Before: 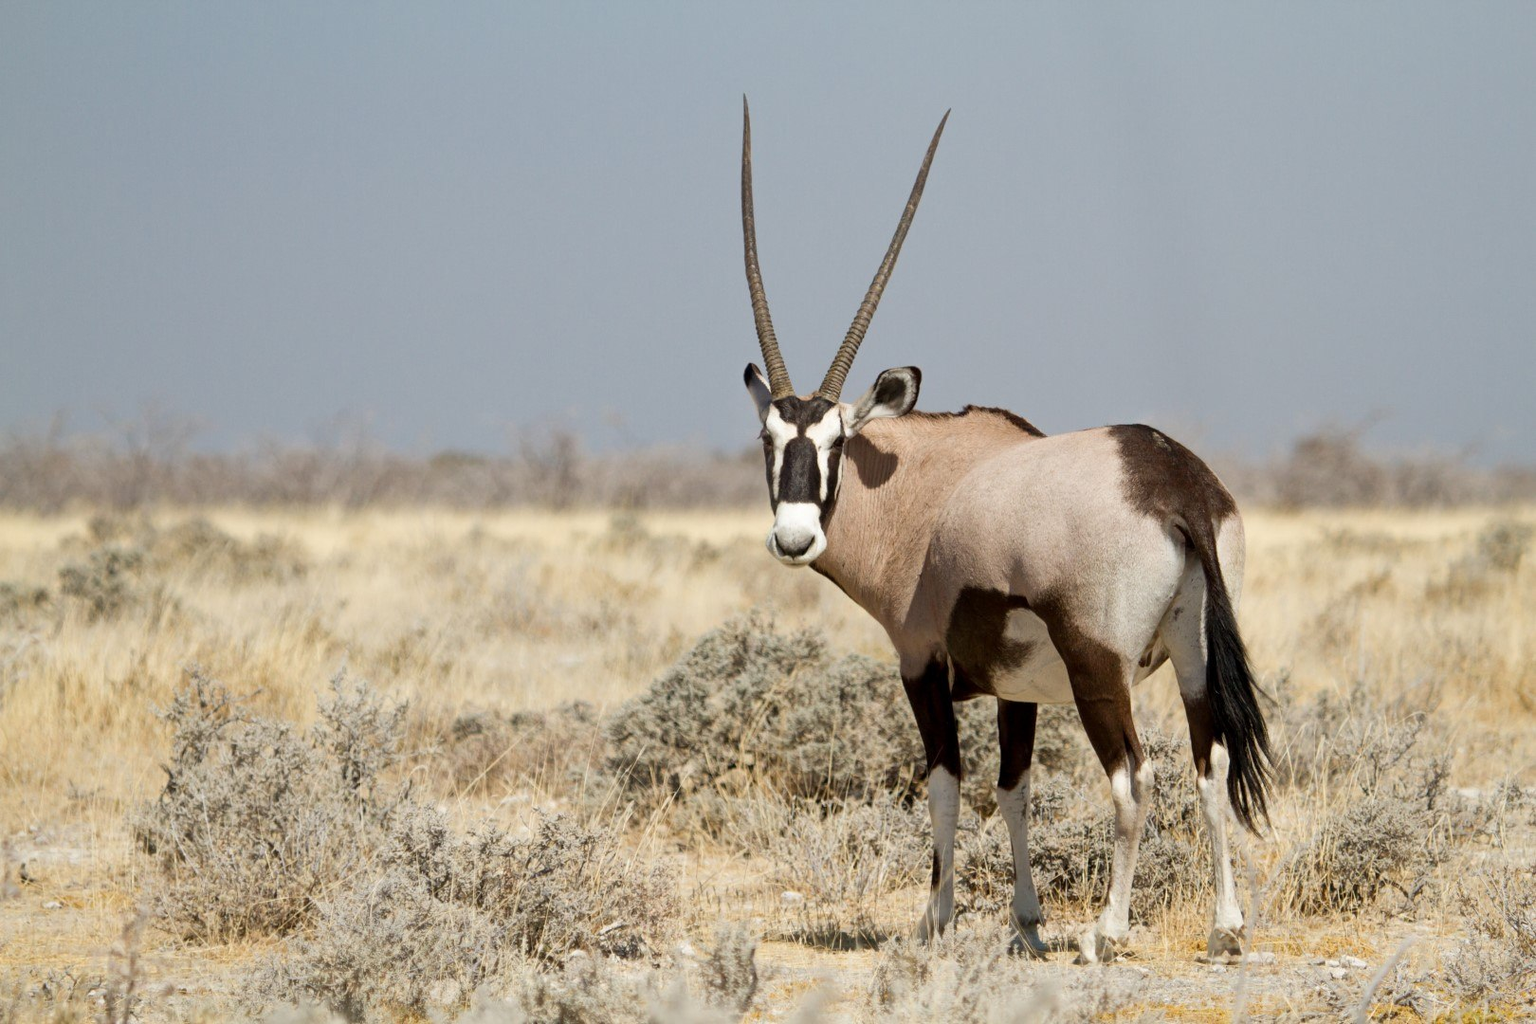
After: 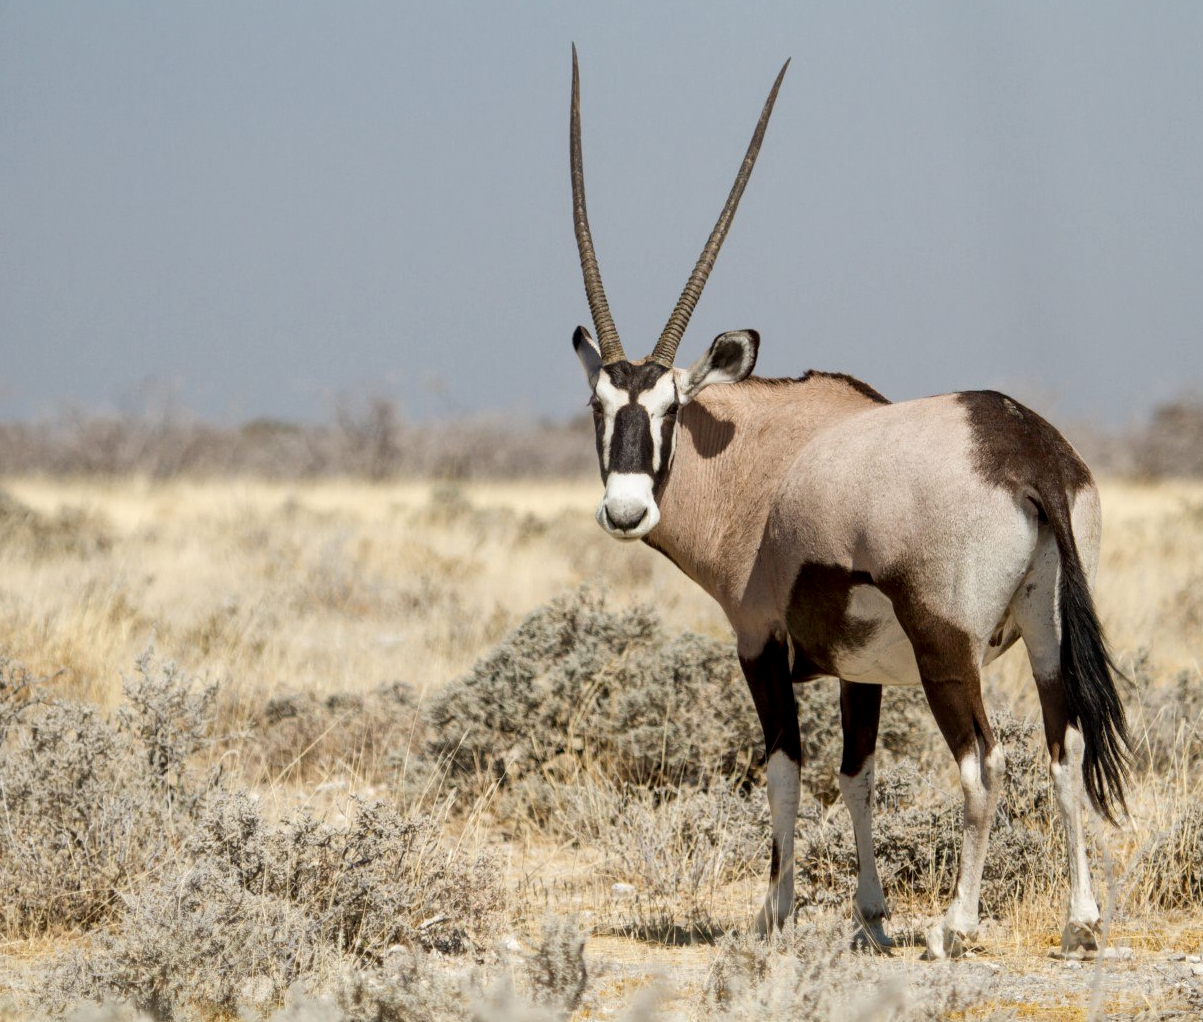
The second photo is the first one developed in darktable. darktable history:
crop and rotate: left 13.106%, top 5.297%, right 12.591%
local contrast: on, module defaults
